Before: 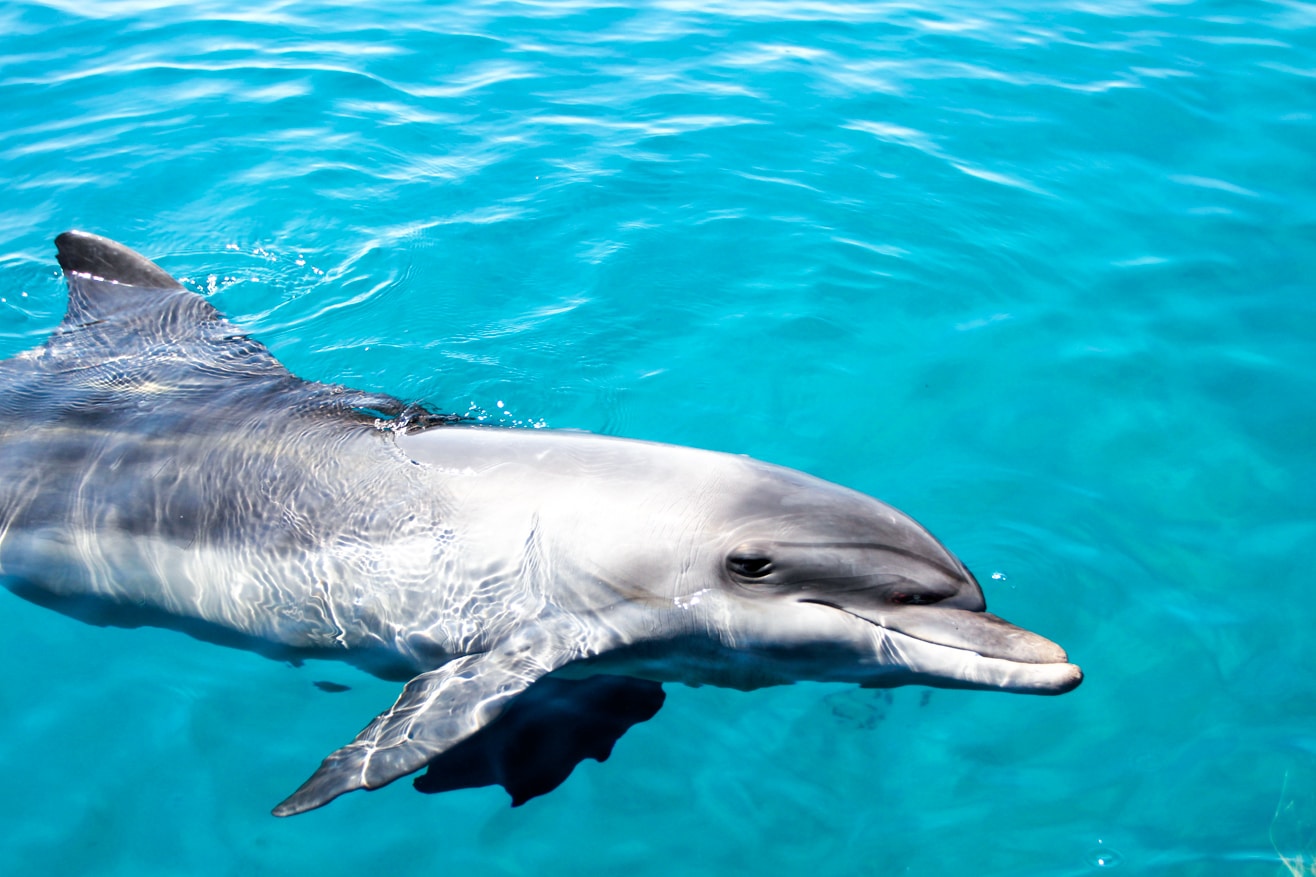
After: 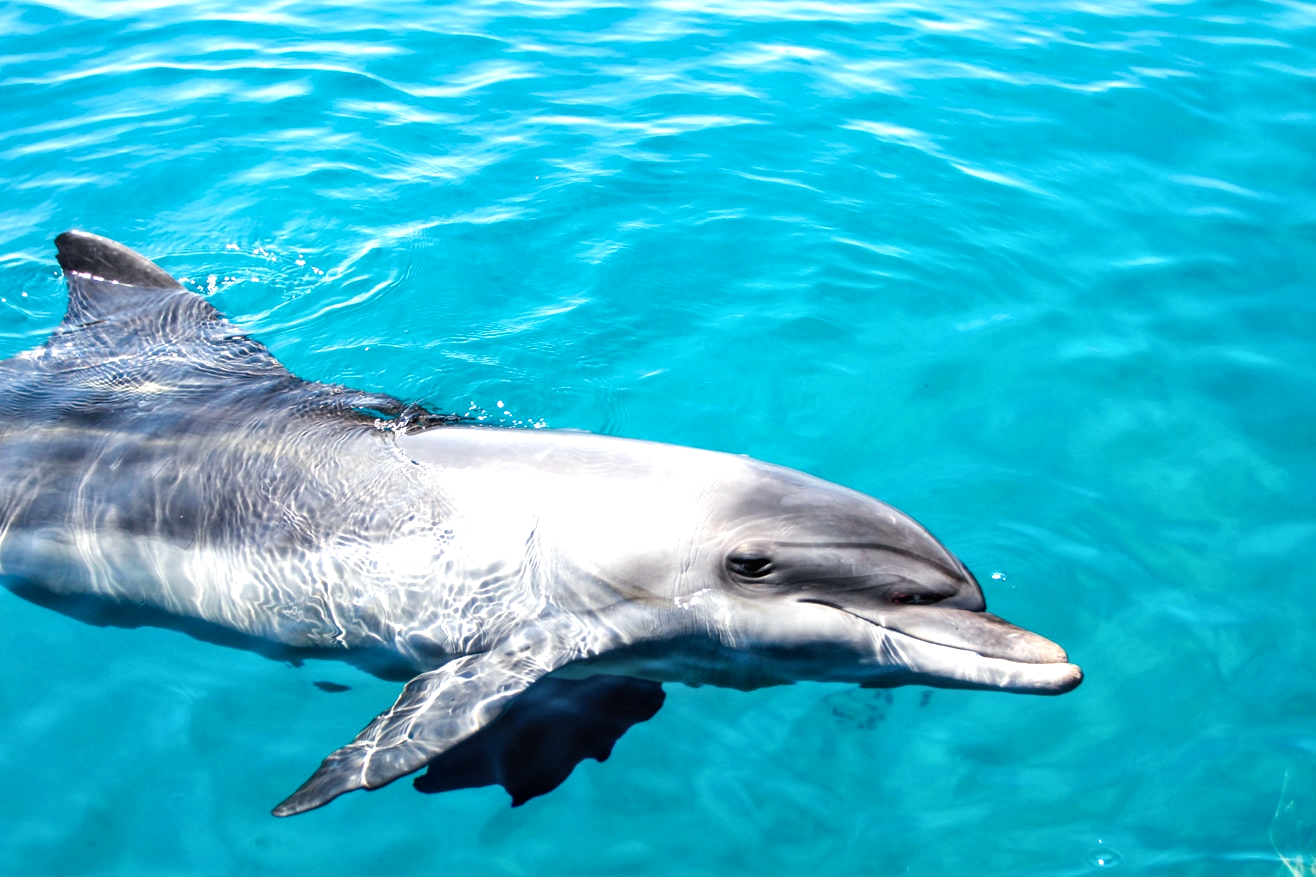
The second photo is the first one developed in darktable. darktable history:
exposure: exposure 0.202 EV, compensate exposure bias true, compensate highlight preservation false
local contrast: on, module defaults
